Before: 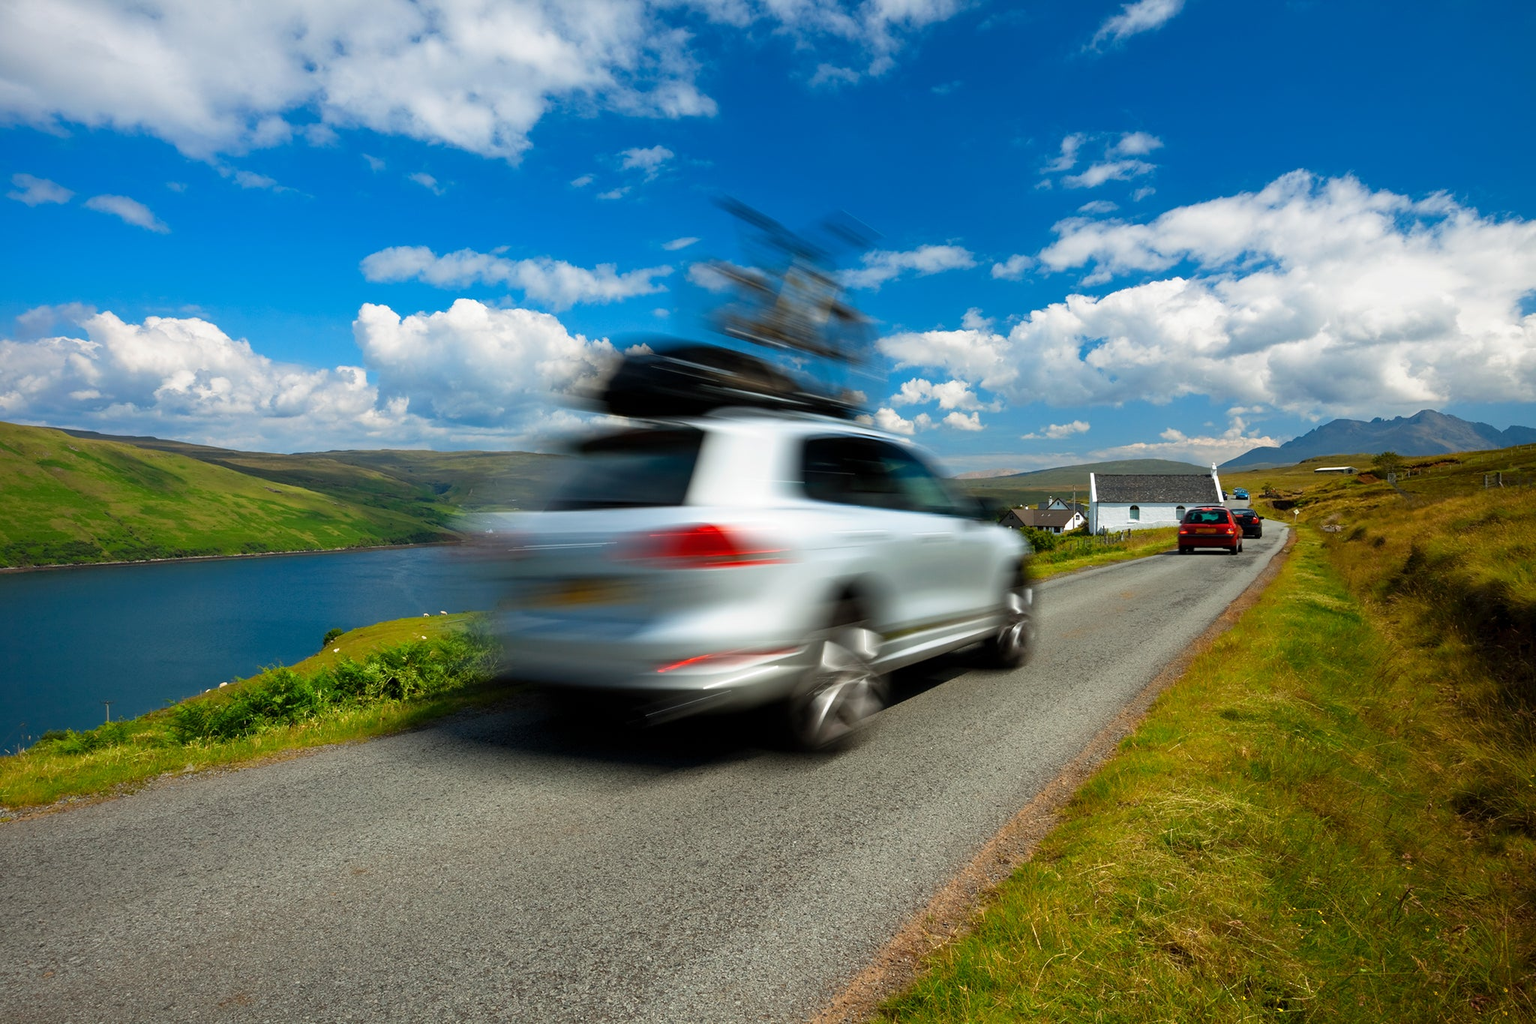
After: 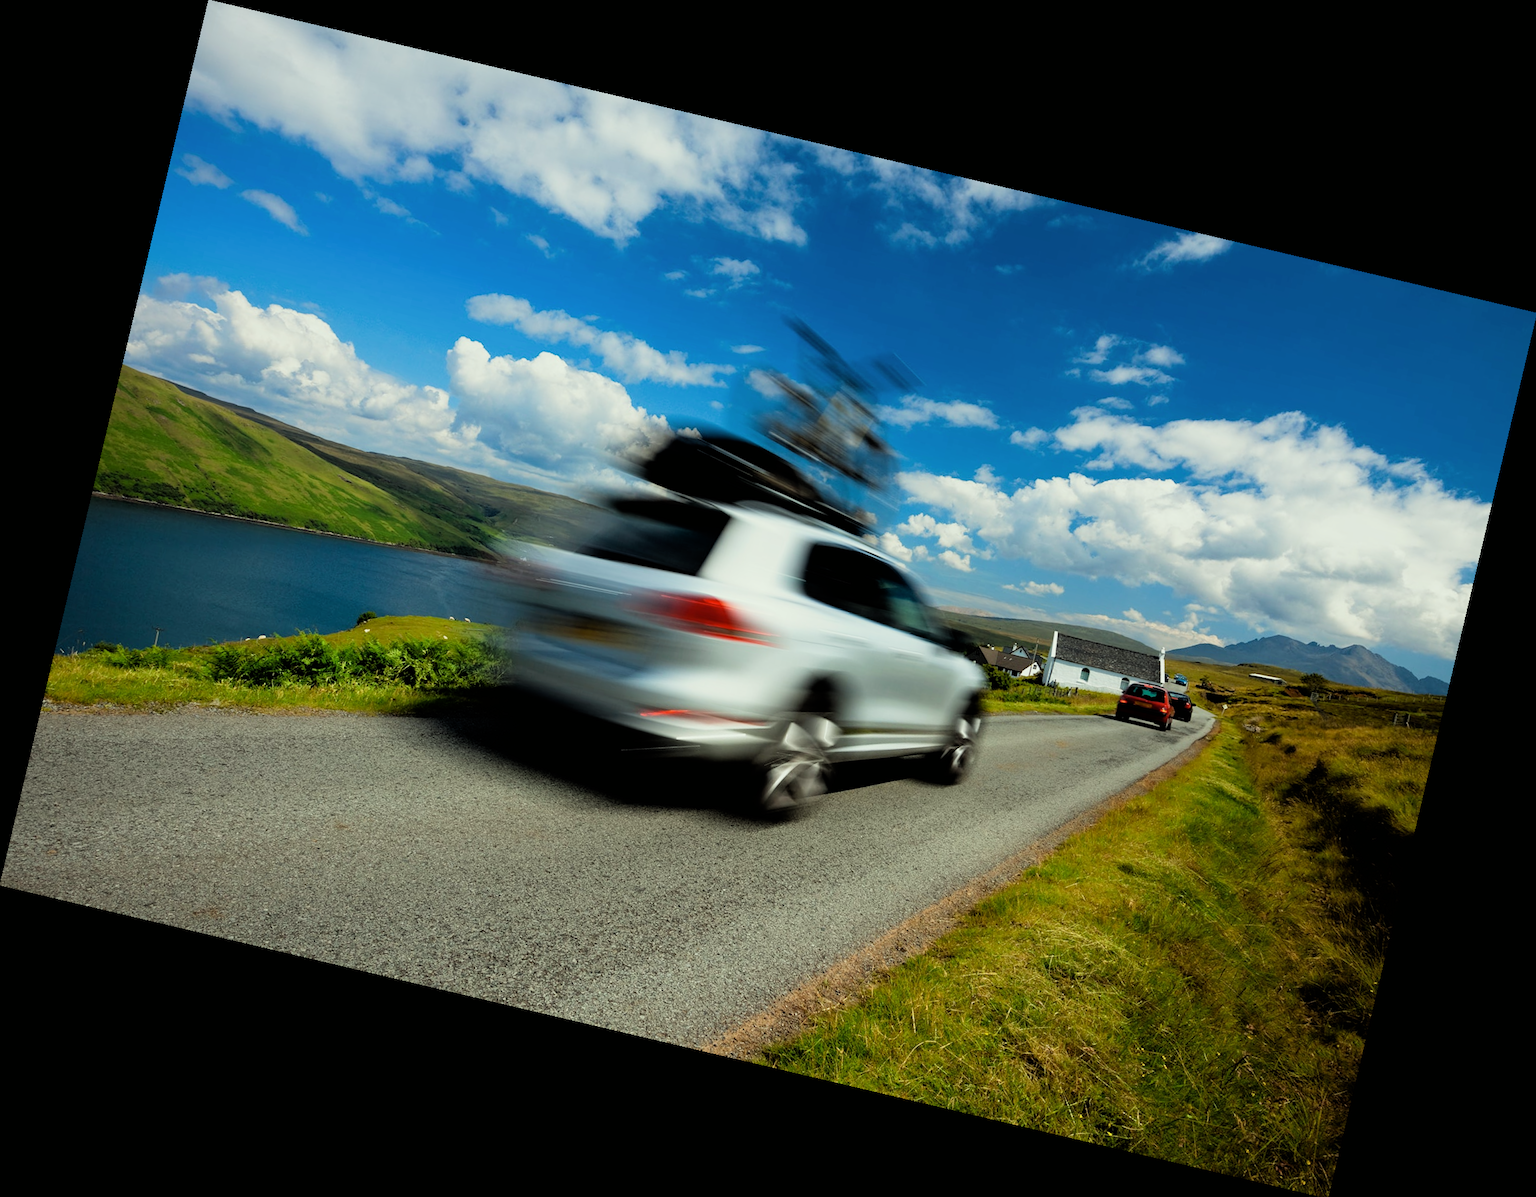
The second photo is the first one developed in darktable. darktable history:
filmic rgb: black relative exposure -5 EV, white relative exposure 3.2 EV, hardness 3.42, contrast 1.2, highlights saturation mix -50%
rotate and perspective: rotation 13.27°, automatic cropping off
color correction: highlights a* -4.73, highlights b* 5.06, saturation 0.97
